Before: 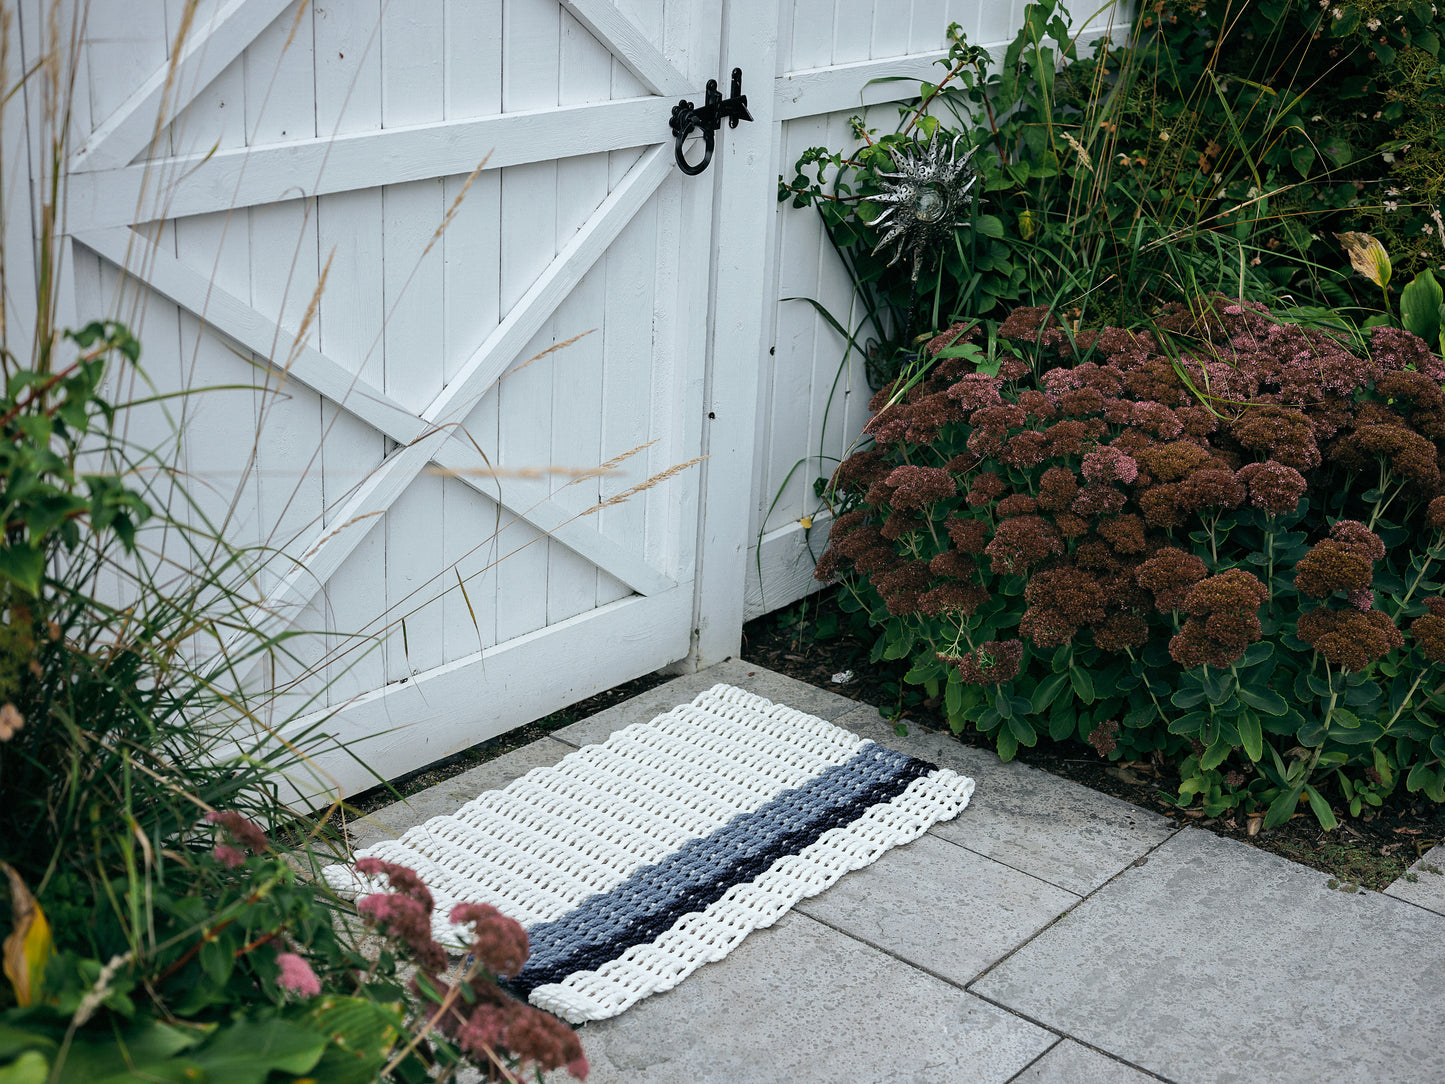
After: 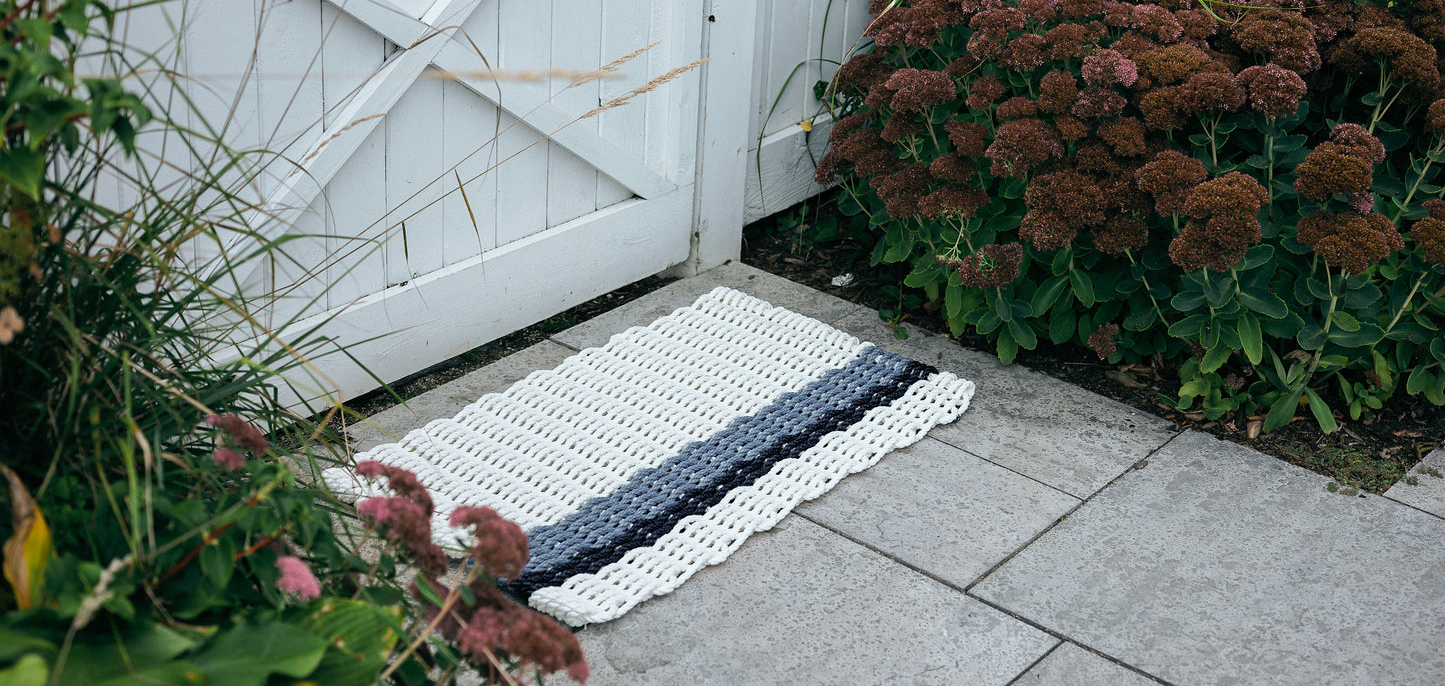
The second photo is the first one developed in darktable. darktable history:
crop and rotate: top 36.672%
